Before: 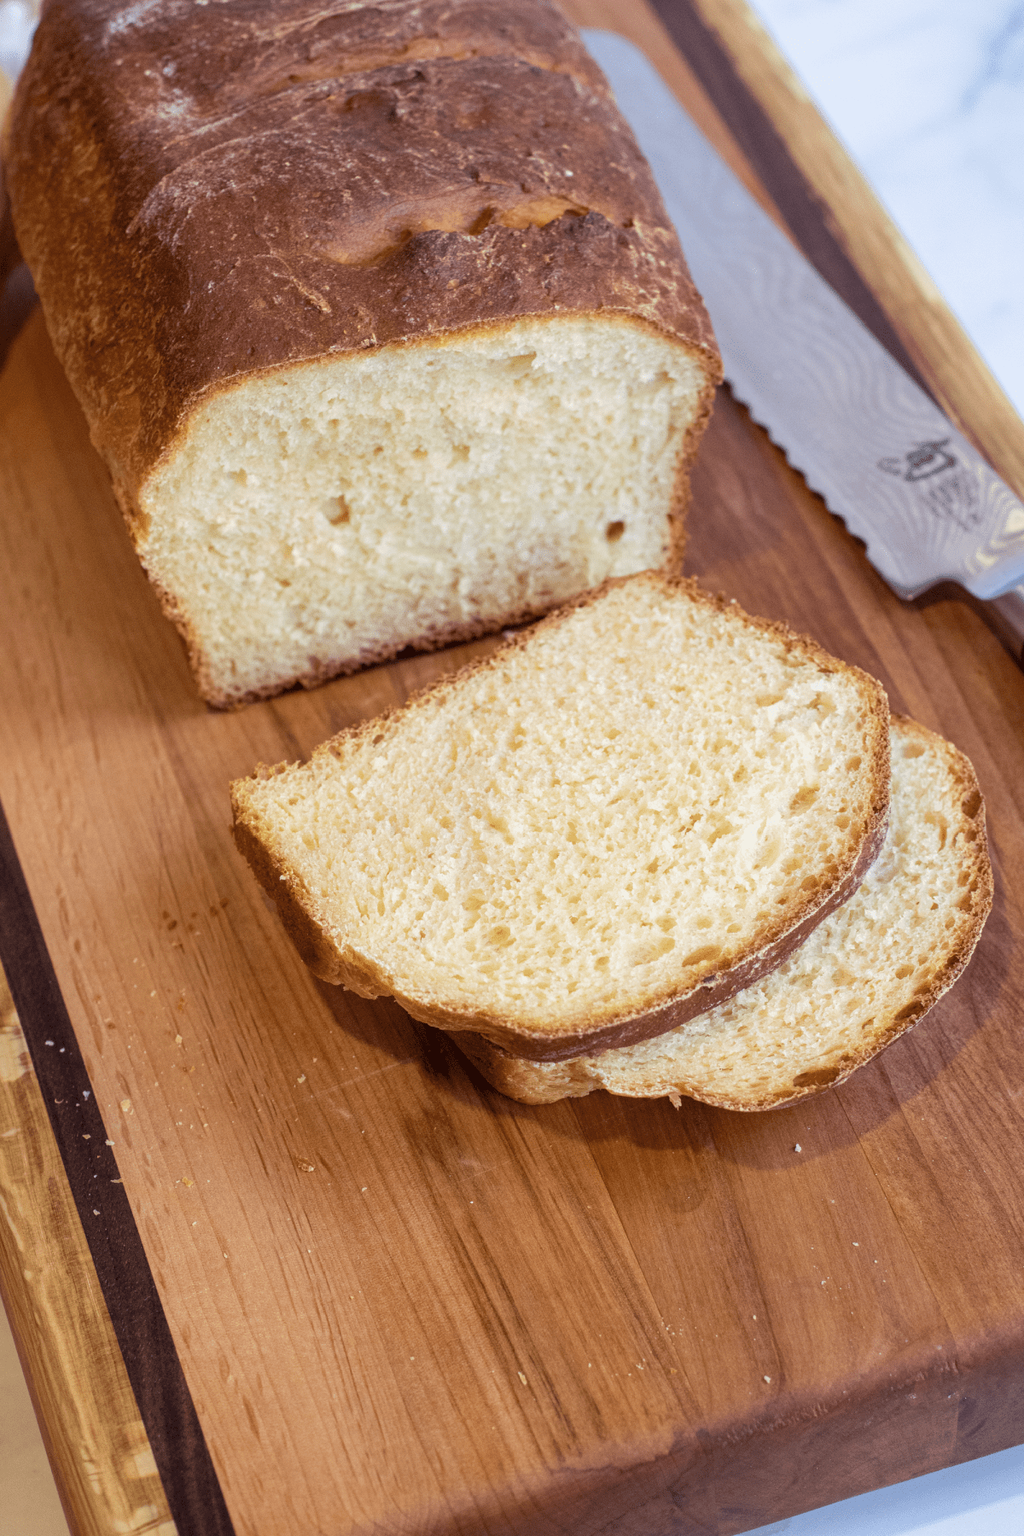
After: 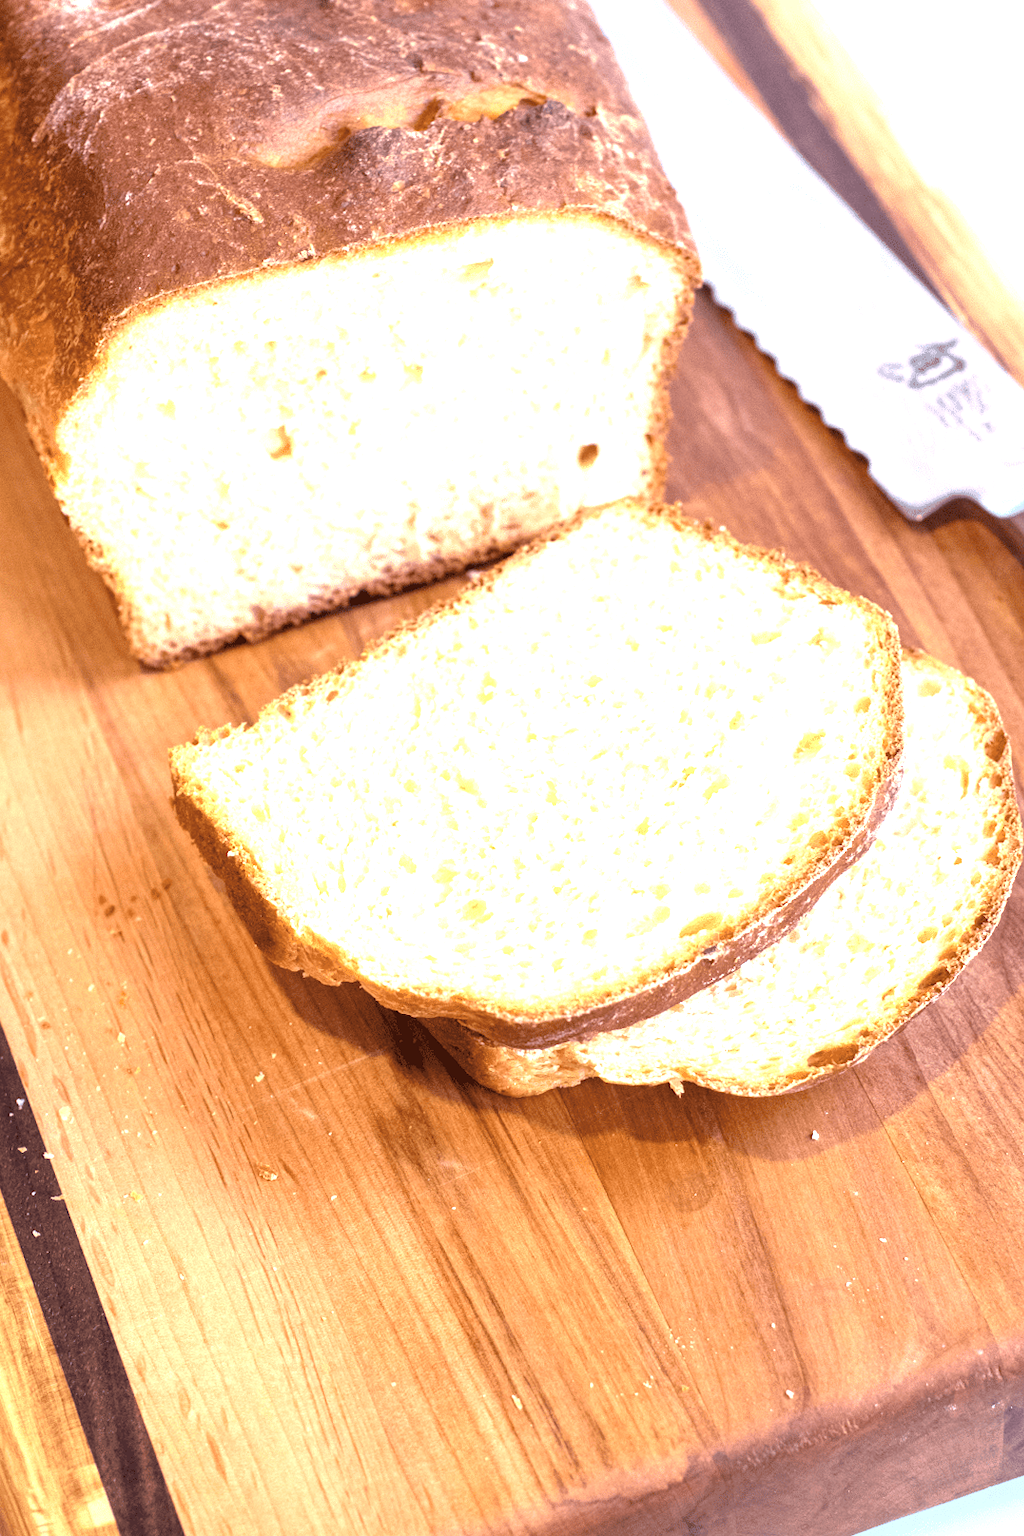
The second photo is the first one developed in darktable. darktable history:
exposure: exposure 1.5 EV, compensate highlight preservation false
crop and rotate: angle 1.96°, left 5.673%, top 5.673%
